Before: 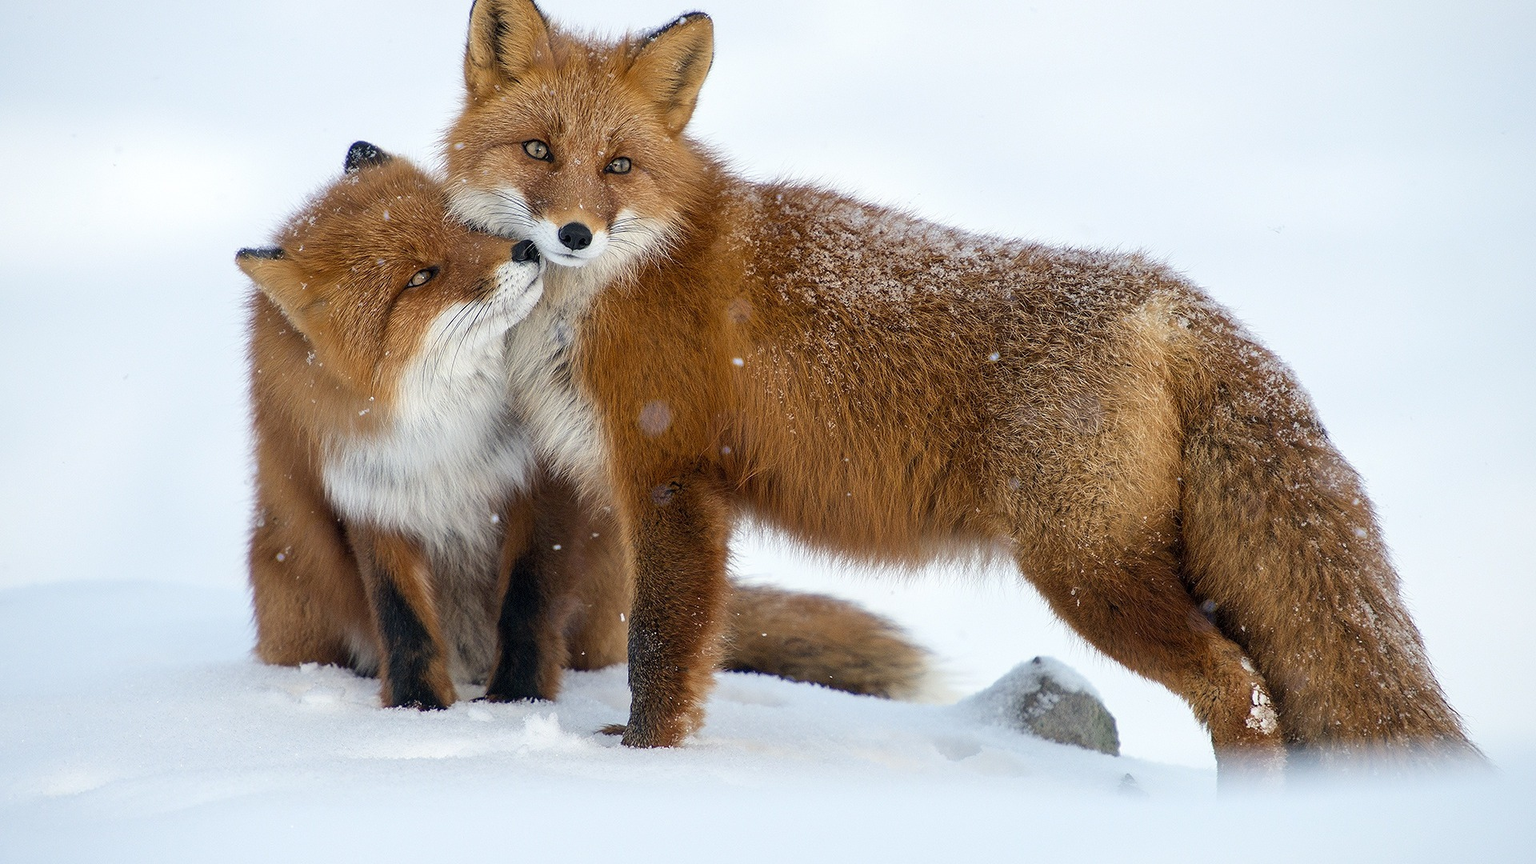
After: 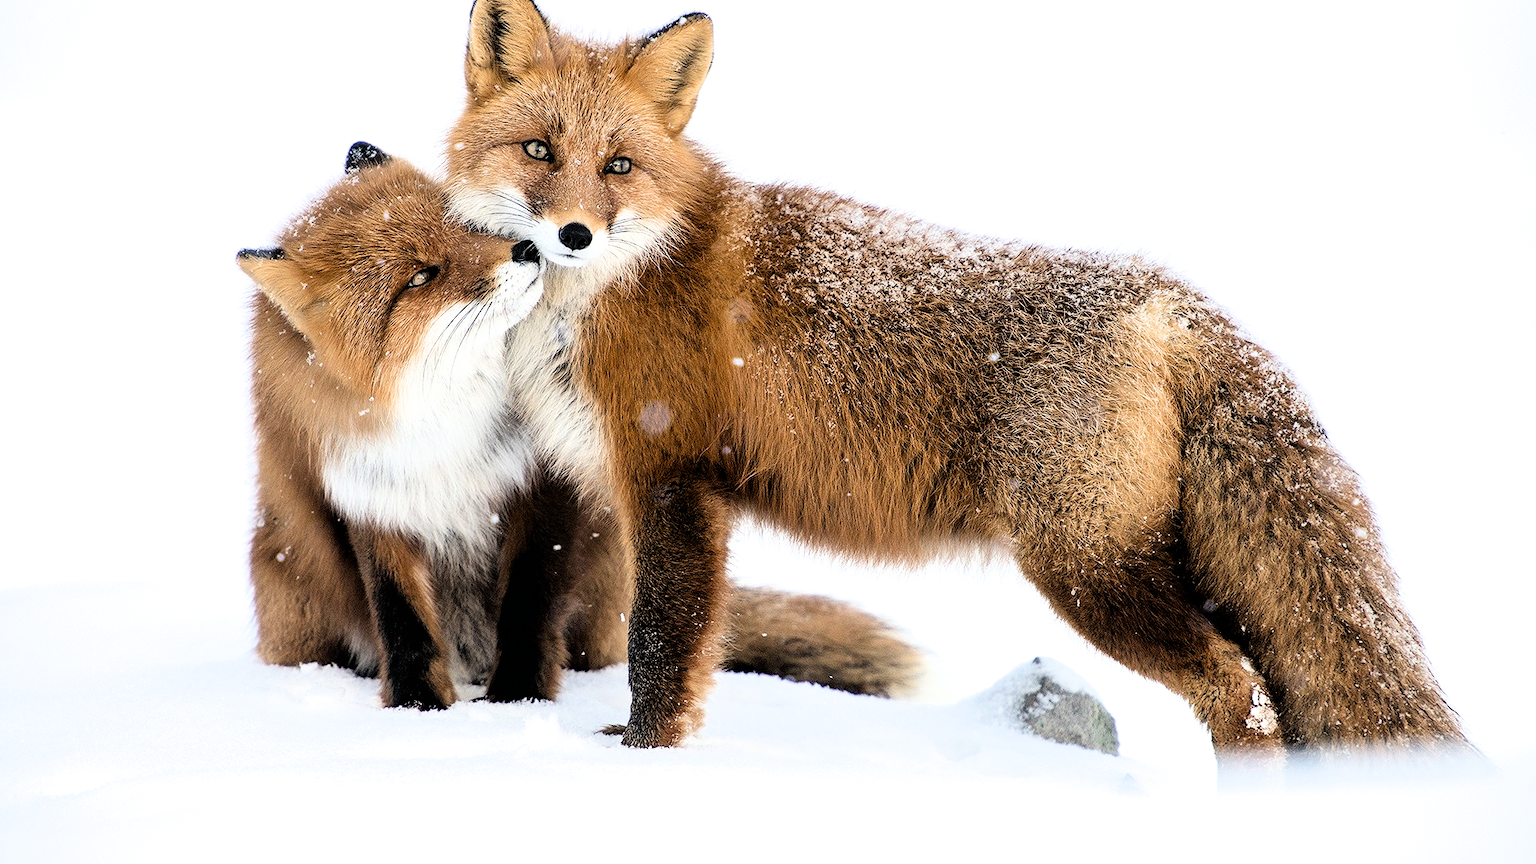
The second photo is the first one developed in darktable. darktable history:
tone equalizer: -8 EV -0.728 EV, -7 EV -0.678 EV, -6 EV -0.608 EV, -5 EV -0.385 EV, -3 EV 0.392 EV, -2 EV 0.6 EV, -1 EV 0.69 EV, +0 EV 0.775 EV
filmic rgb: black relative exposure -5.45 EV, white relative exposure 2.86 EV, dynamic range scaling -37.72%, hardness 3.99, contrast 1.621, highlights saturation mix -0.745%
